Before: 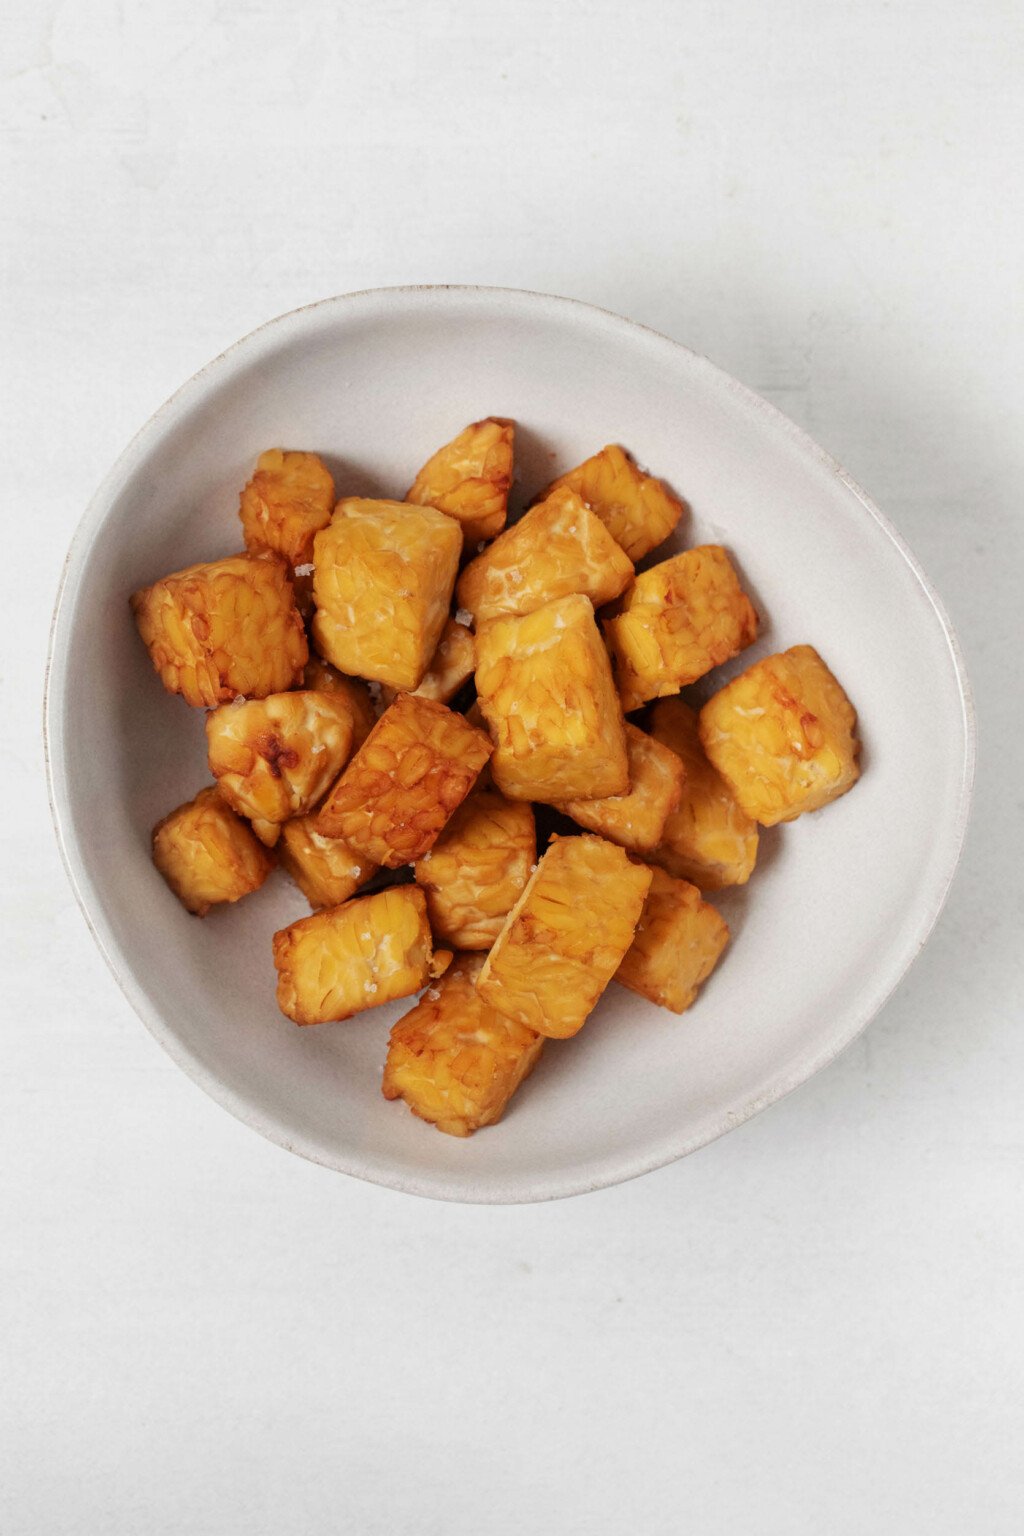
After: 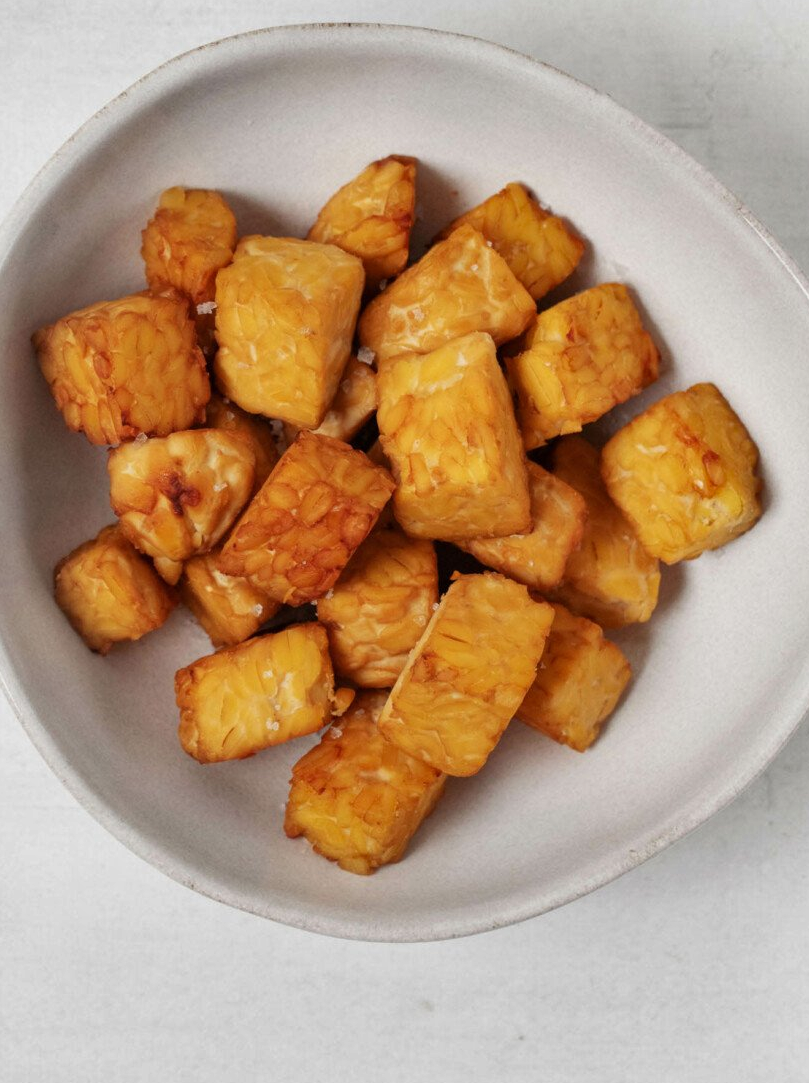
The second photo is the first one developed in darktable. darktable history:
shadows and highlights: shadows color adjustment 97.66%, soften with gaussian
crop: left 9.617%, top 17.099%, right 11.291%, bottom 12.353%
